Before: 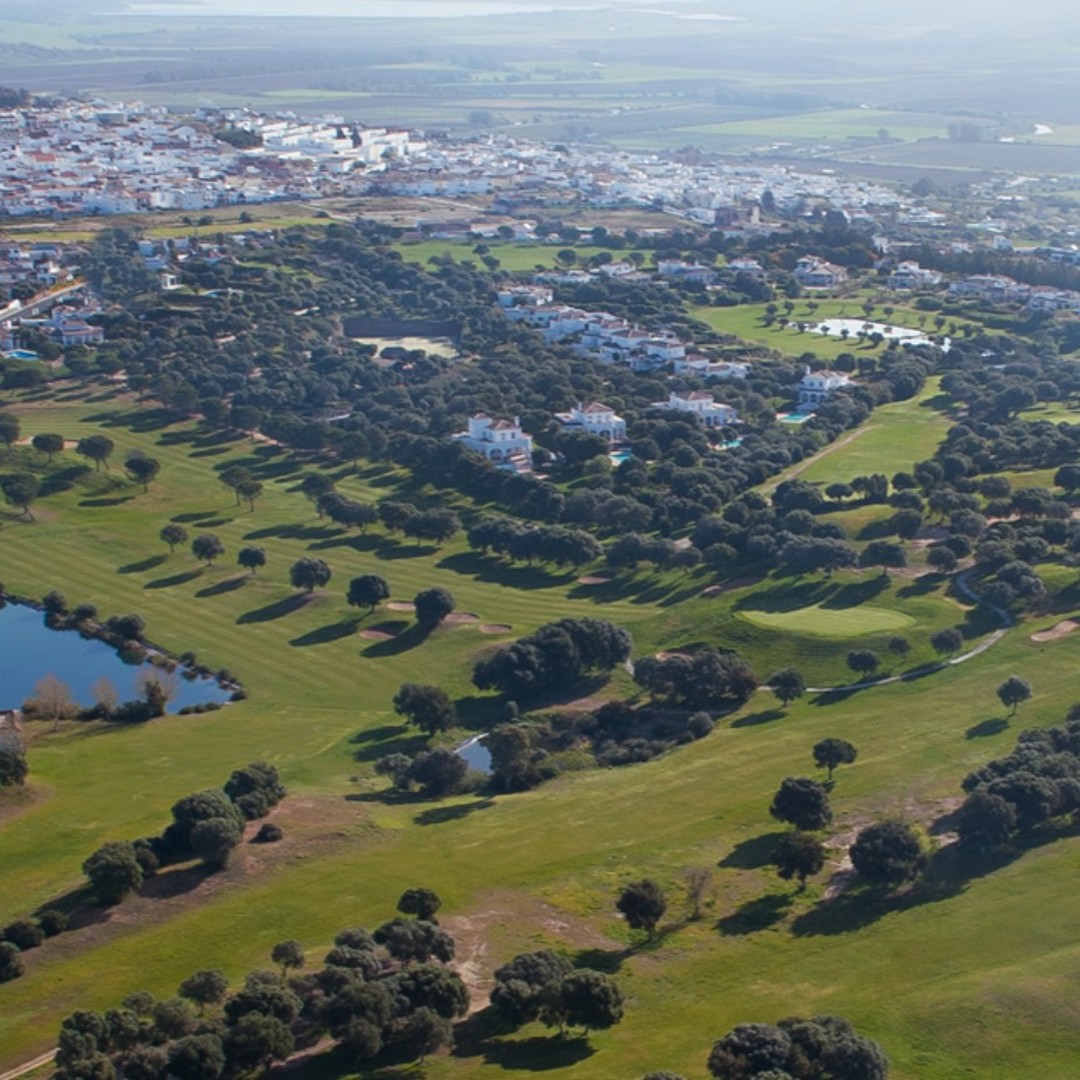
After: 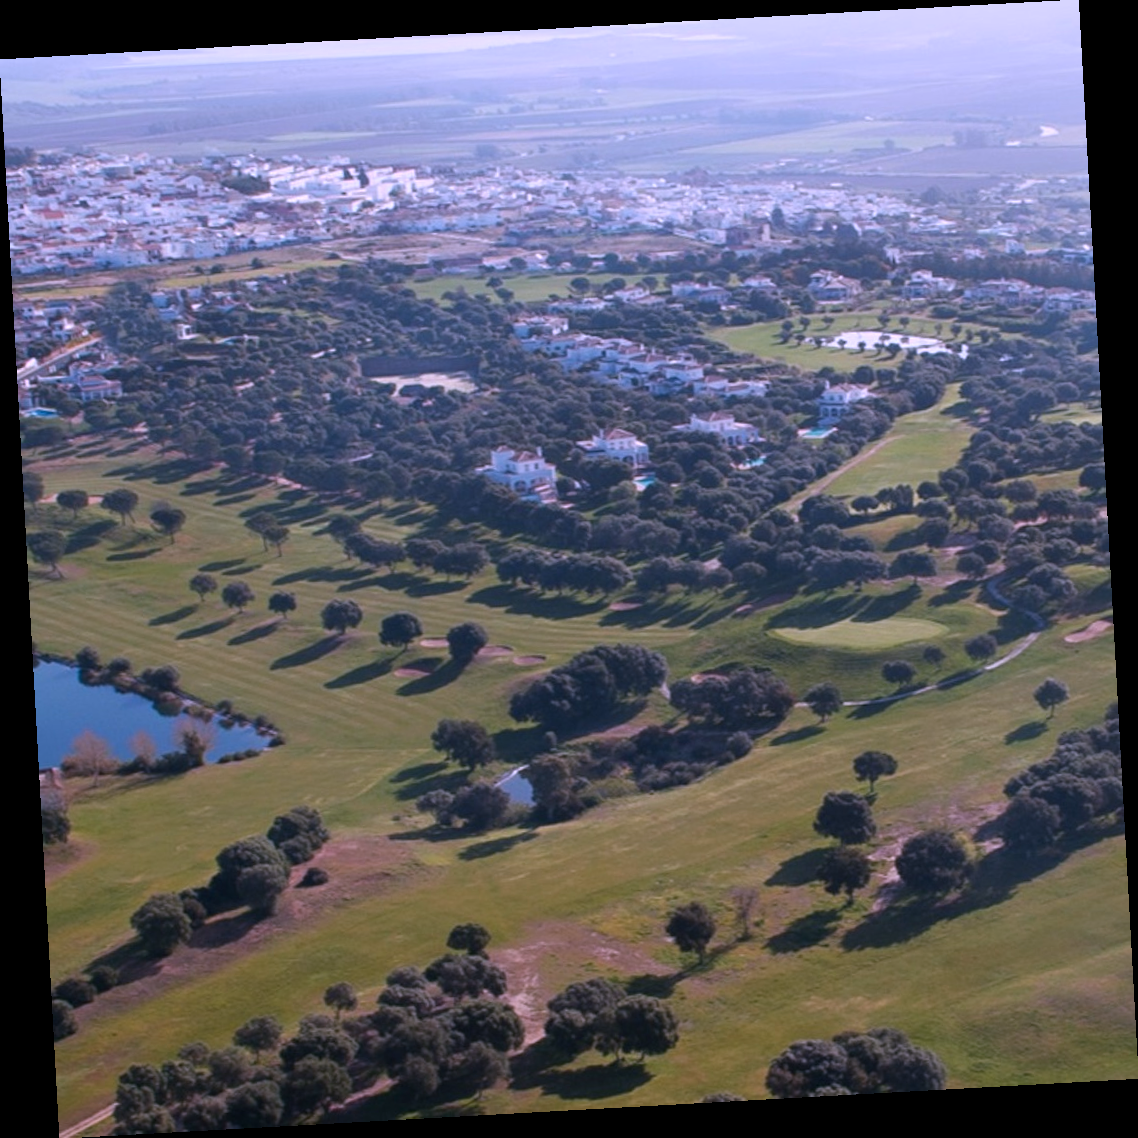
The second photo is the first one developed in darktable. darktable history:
rotate and perspective: rotation -3.18°, automatic cropping off
color correction: highlights a* 15.03, highlights b* -25.07
